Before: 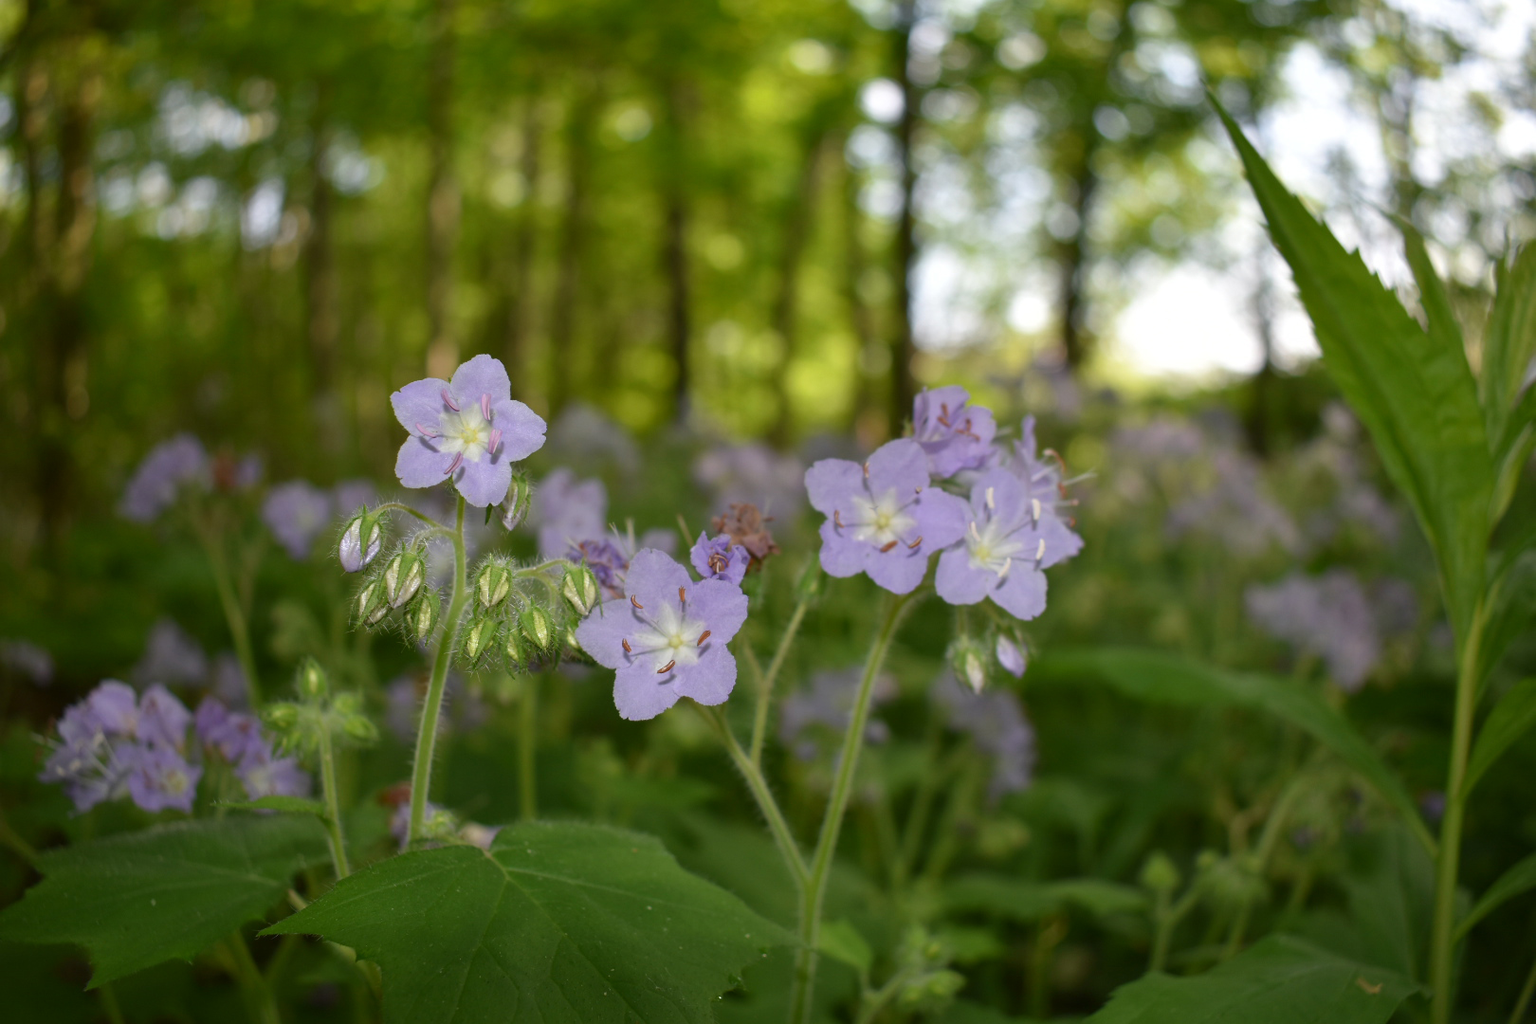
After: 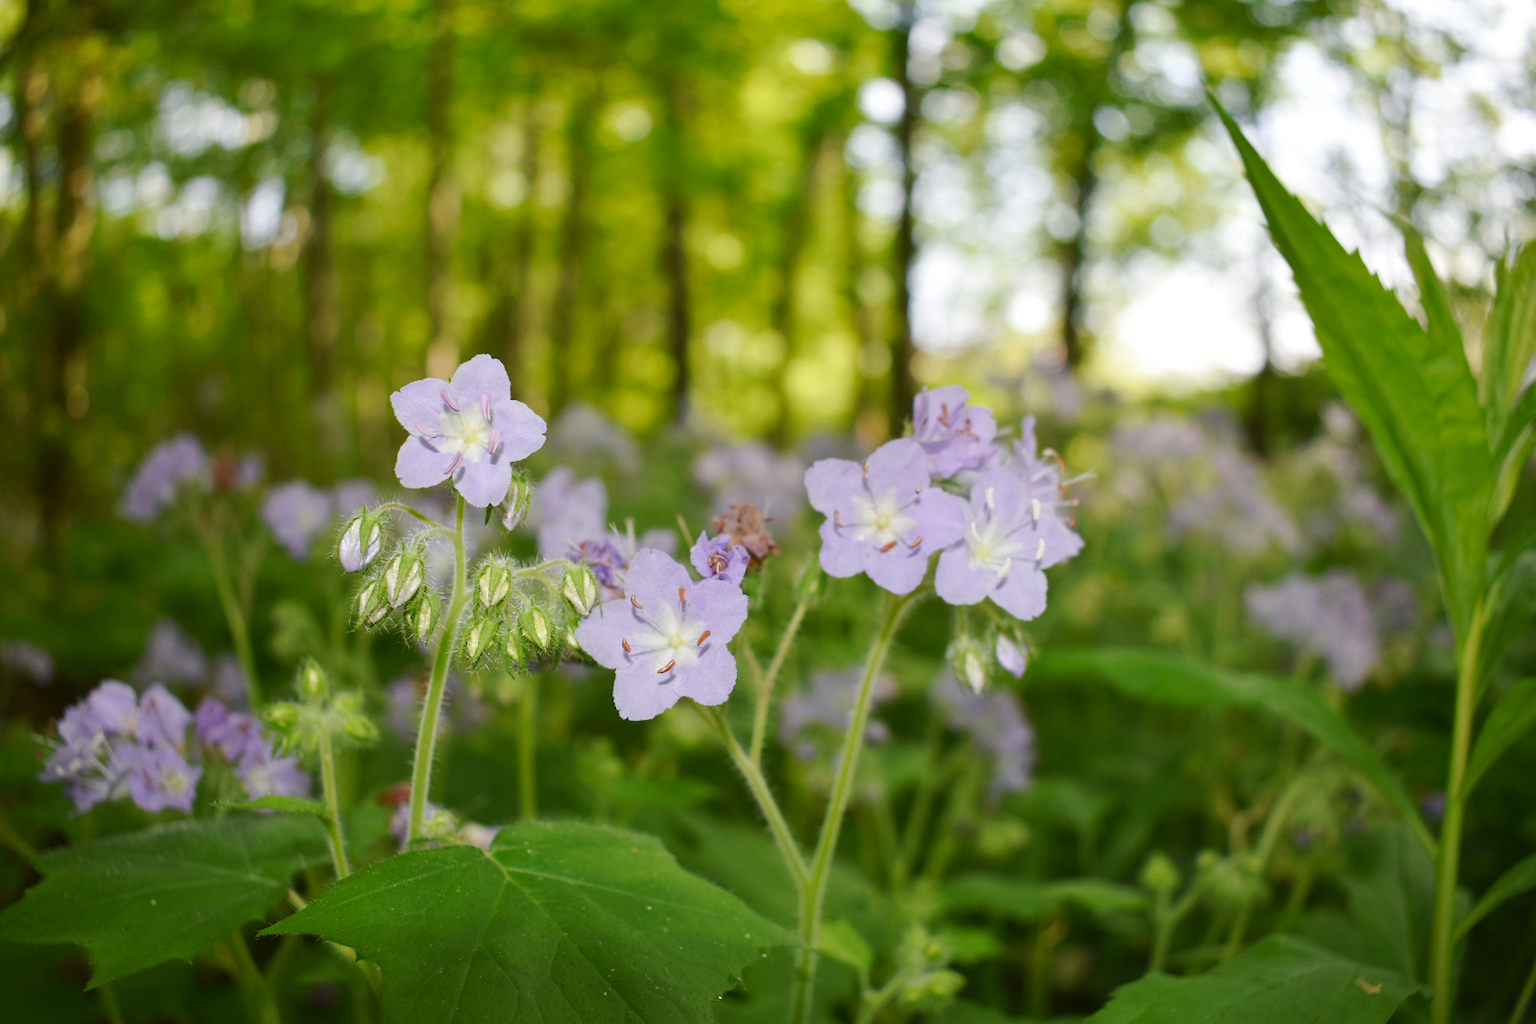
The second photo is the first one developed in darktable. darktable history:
tone curve: curves: ch0 [(0, 0) (0.003, 0.003) (0.011, 0.014) (0.025, 0.031) (0.044, 0.055) (0.069, 0.086) (0.1, 0.124) (0.136, 0.168) (0.177, 0.22) (0.224, 0.278) (0.277, 0.344) (0.335, 0.426) (0.399, 0.515) (0.468, 0.597) (0.543, 0.672) (0.623, 0.746) (0.709, 0.815) (0.801, 0.881) (0.898, 0.939) (1, 1)], preserve colors none
